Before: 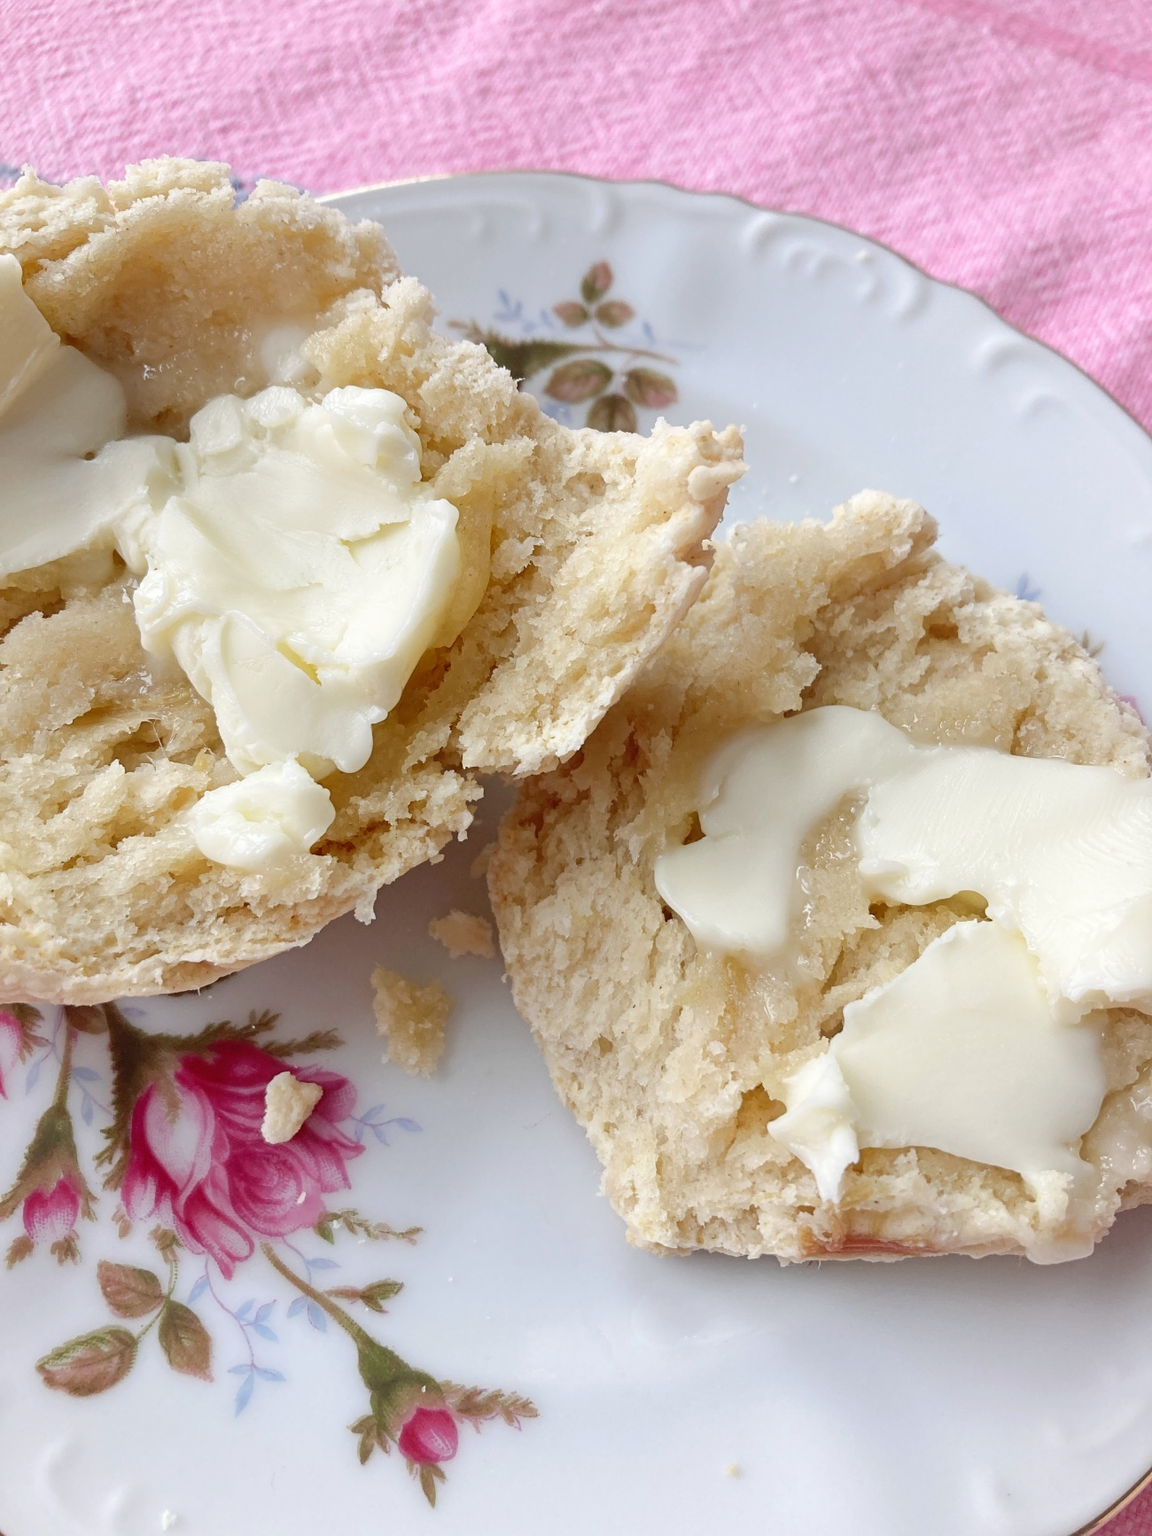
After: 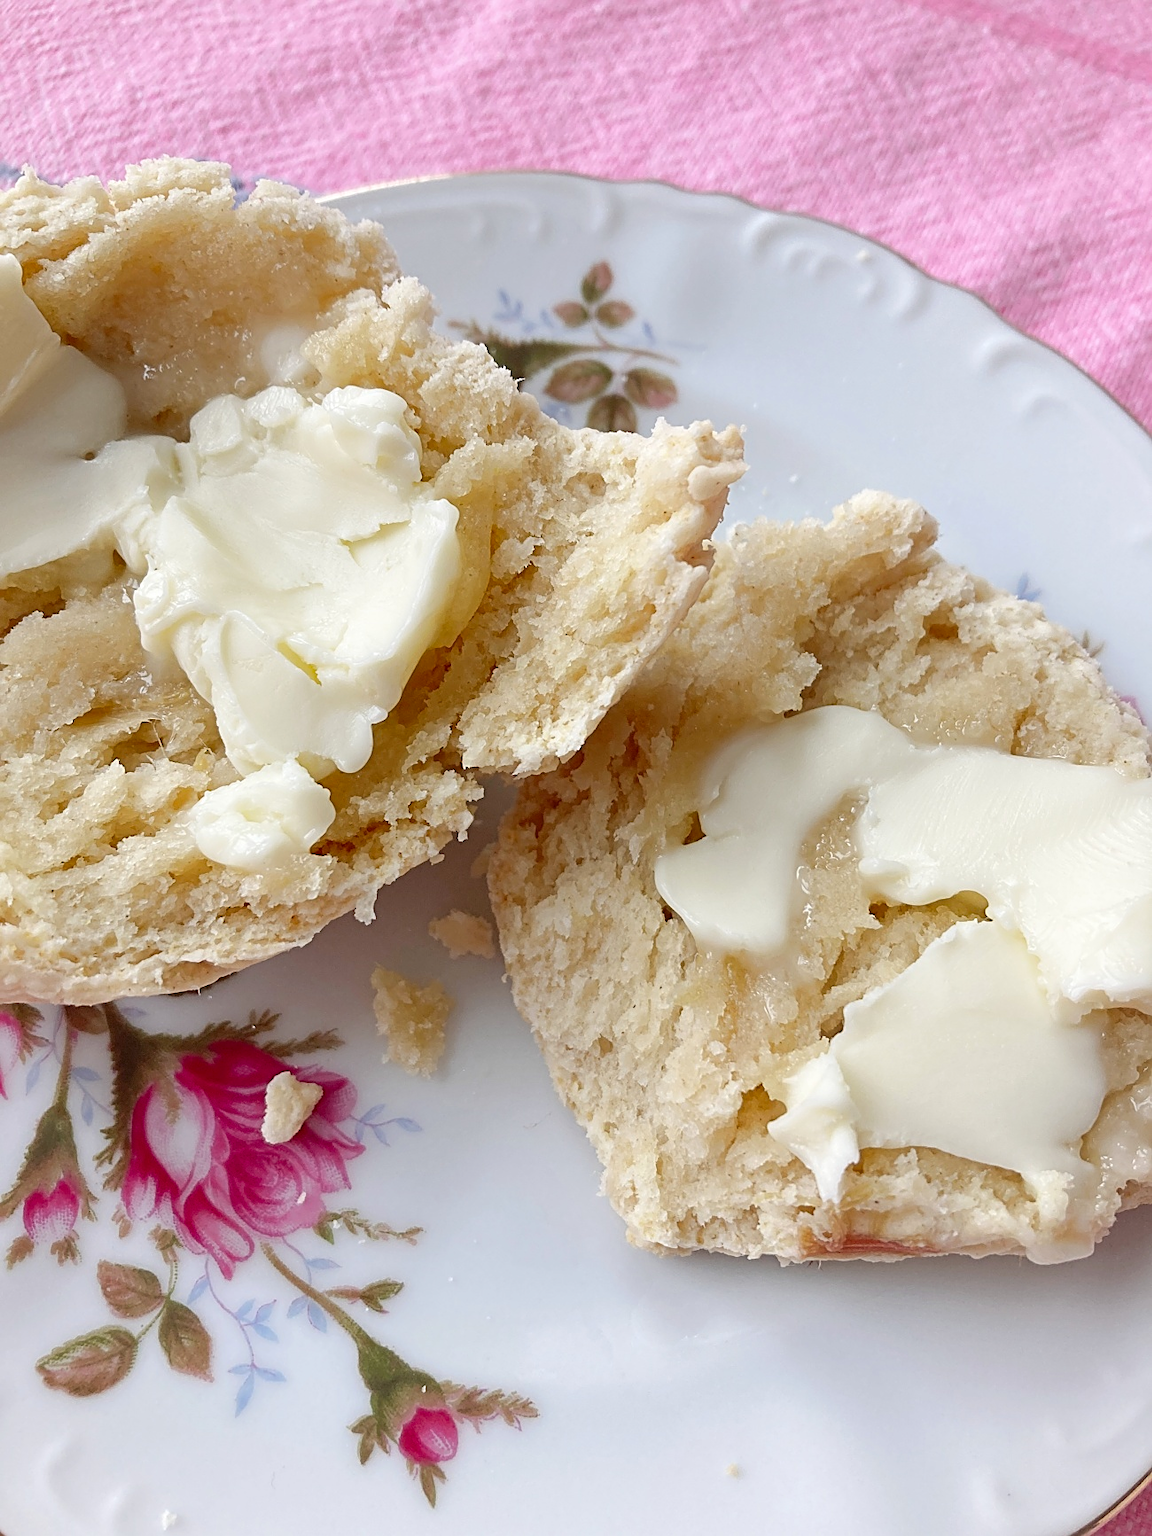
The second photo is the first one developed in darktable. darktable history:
tone equalizer: on, module defaults
vibrance: vibrance 75%
sharpen: on, module defaults
